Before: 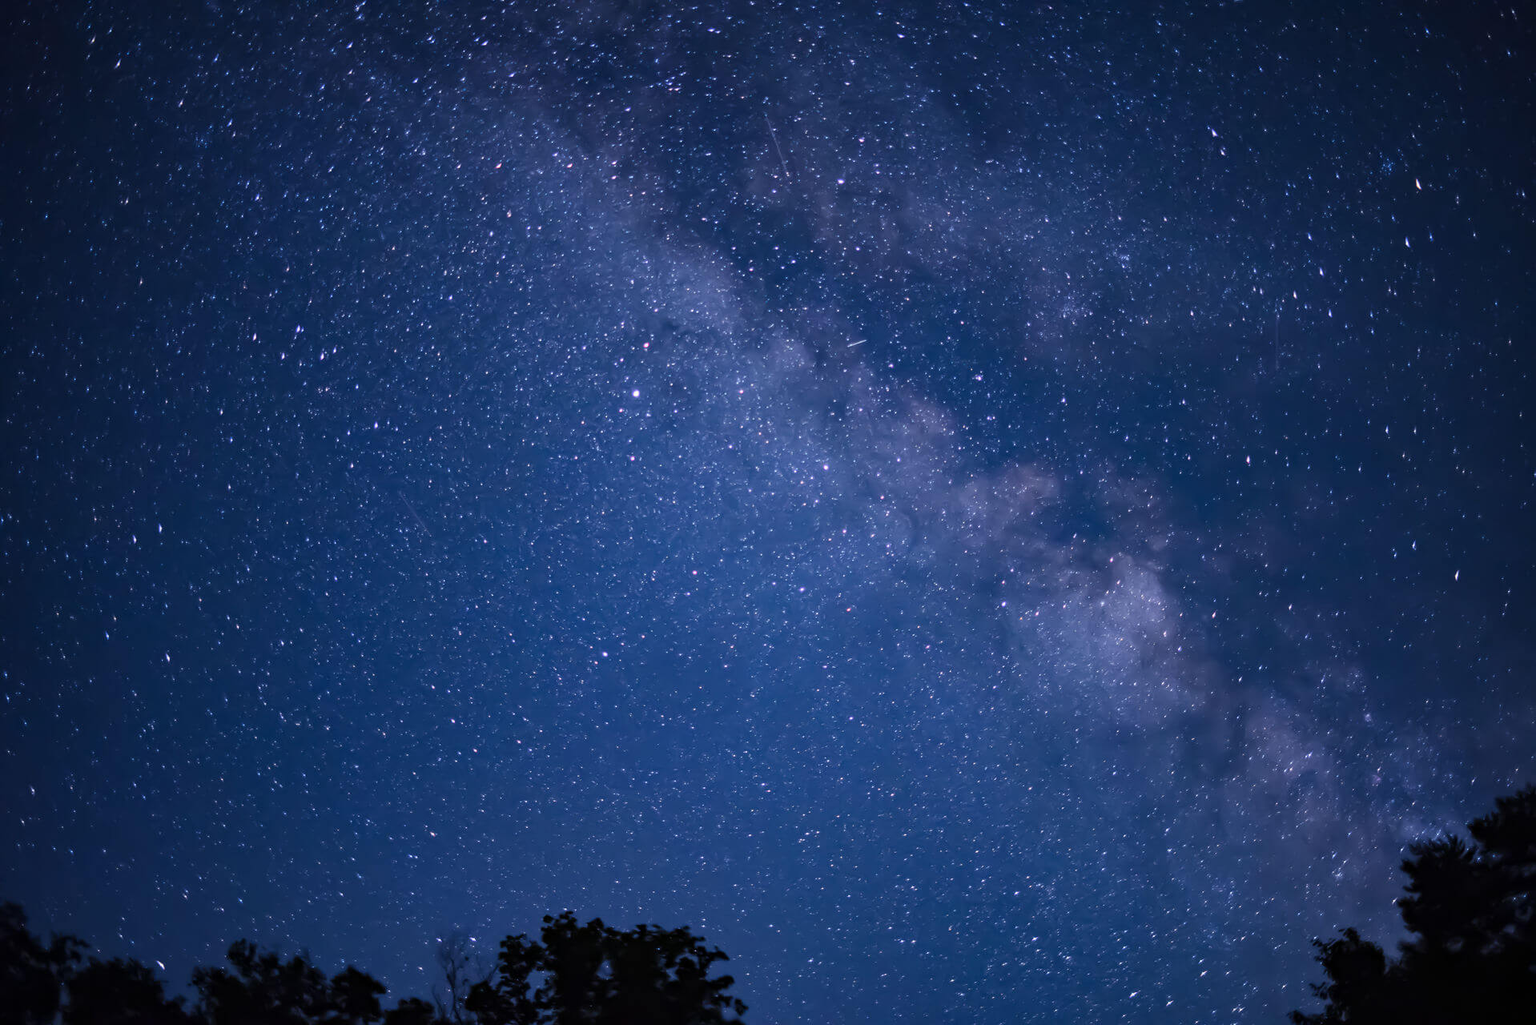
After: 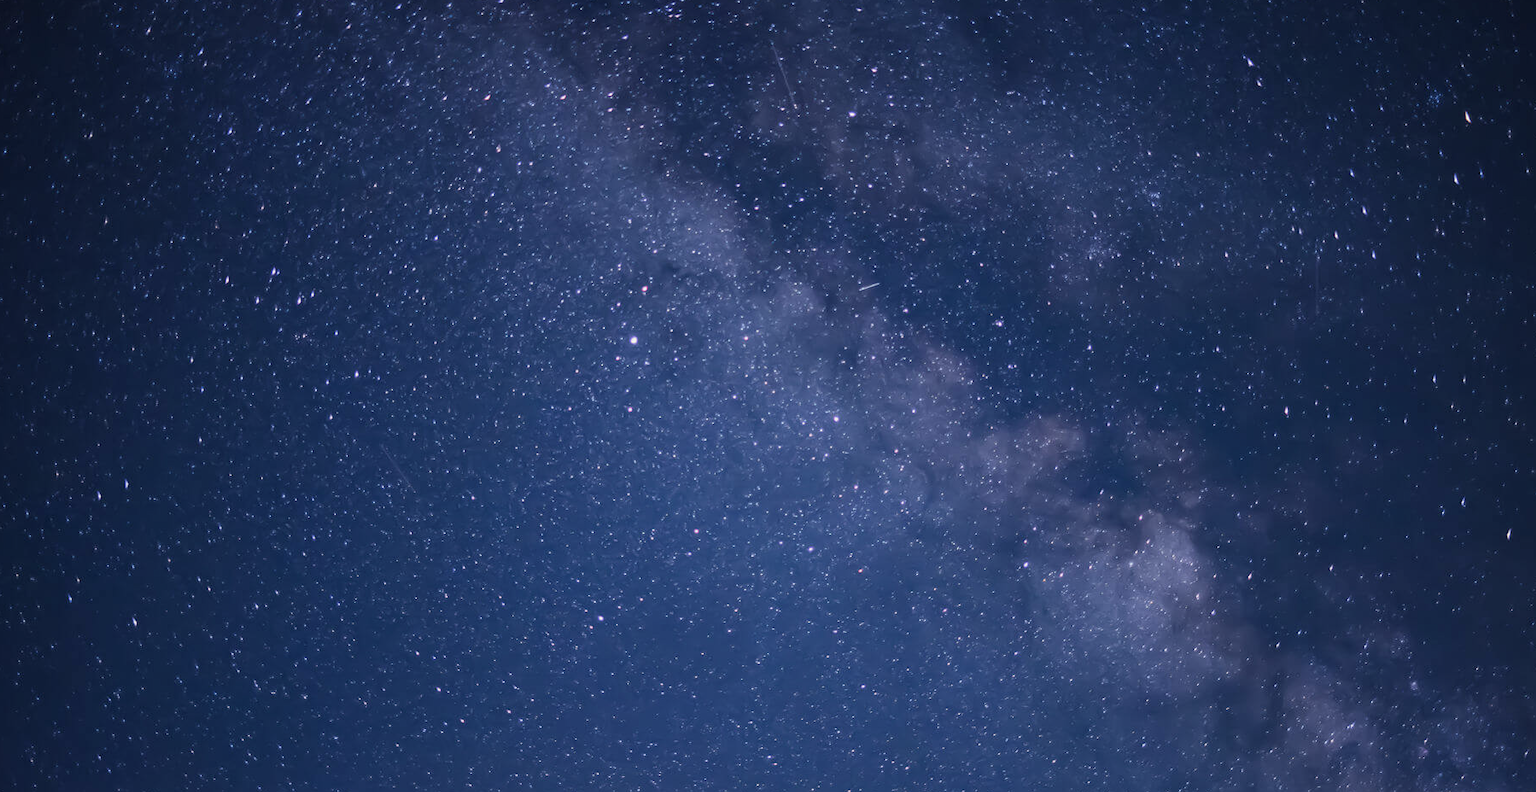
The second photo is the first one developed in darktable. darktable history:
crop: left 2.737%, top 7.287%, right 3.421%, bottom 20.179%
color contrast: green-magenta contrast 0.84, blue-yellow contrast 0.86
exposure: exposure -0.151 EV, compensate highlight preservation false
